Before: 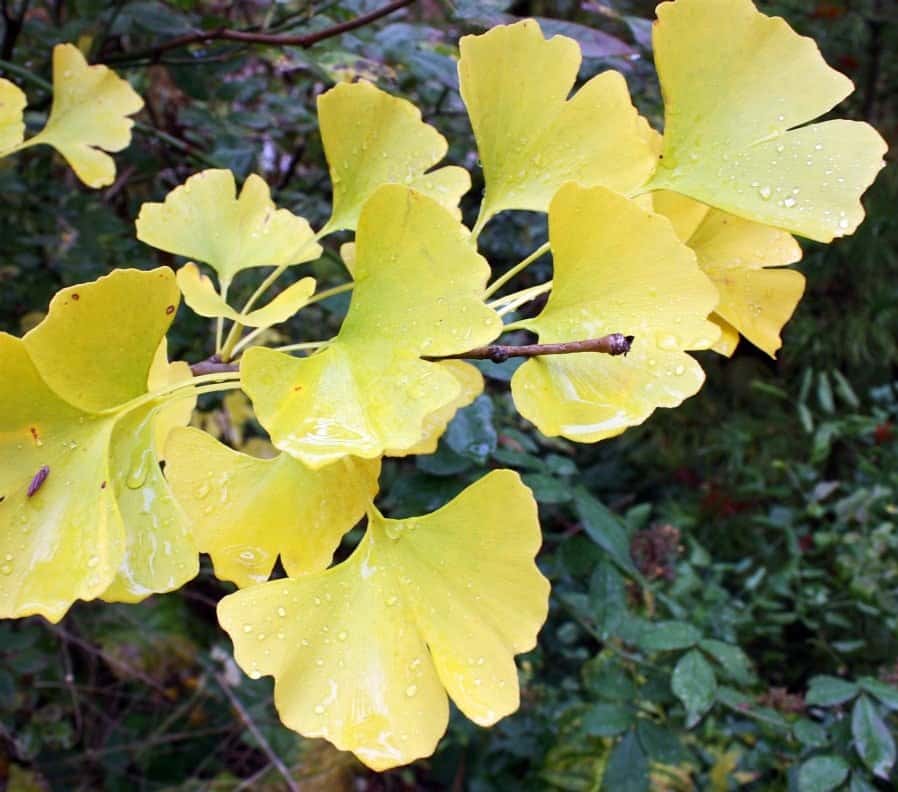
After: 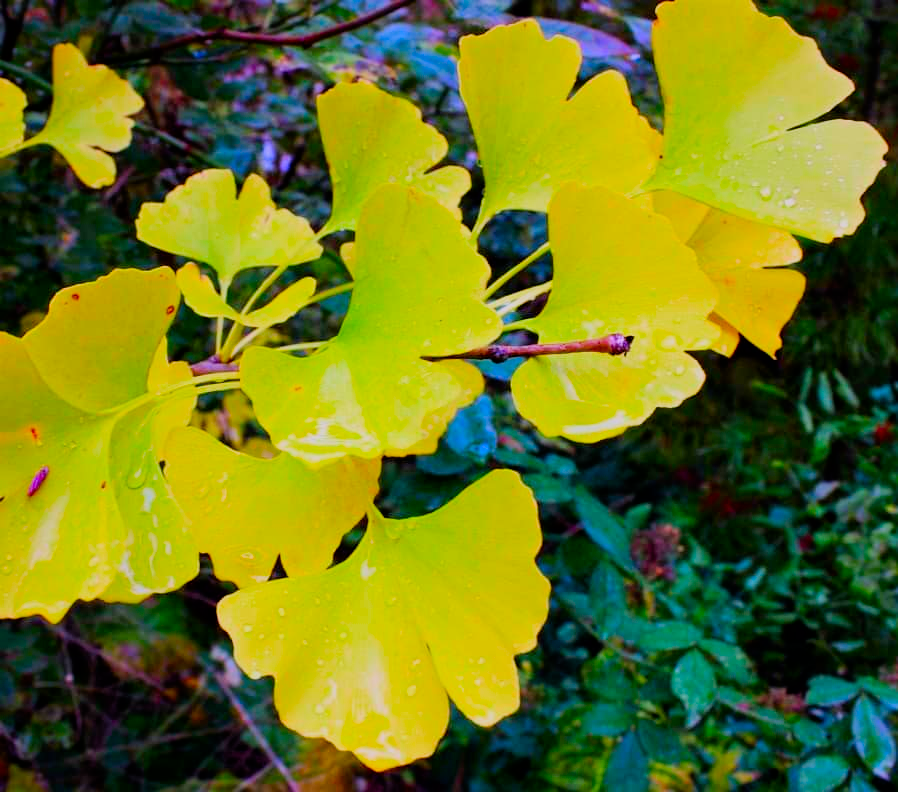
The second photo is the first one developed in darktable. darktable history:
filmic rgb: black relative exposure -7.65 EV, white relative exposure 4.56 EV, hardness 3.61
color correction: highlights a* 1.53, highlights b* -1.87, saturation 2.52
